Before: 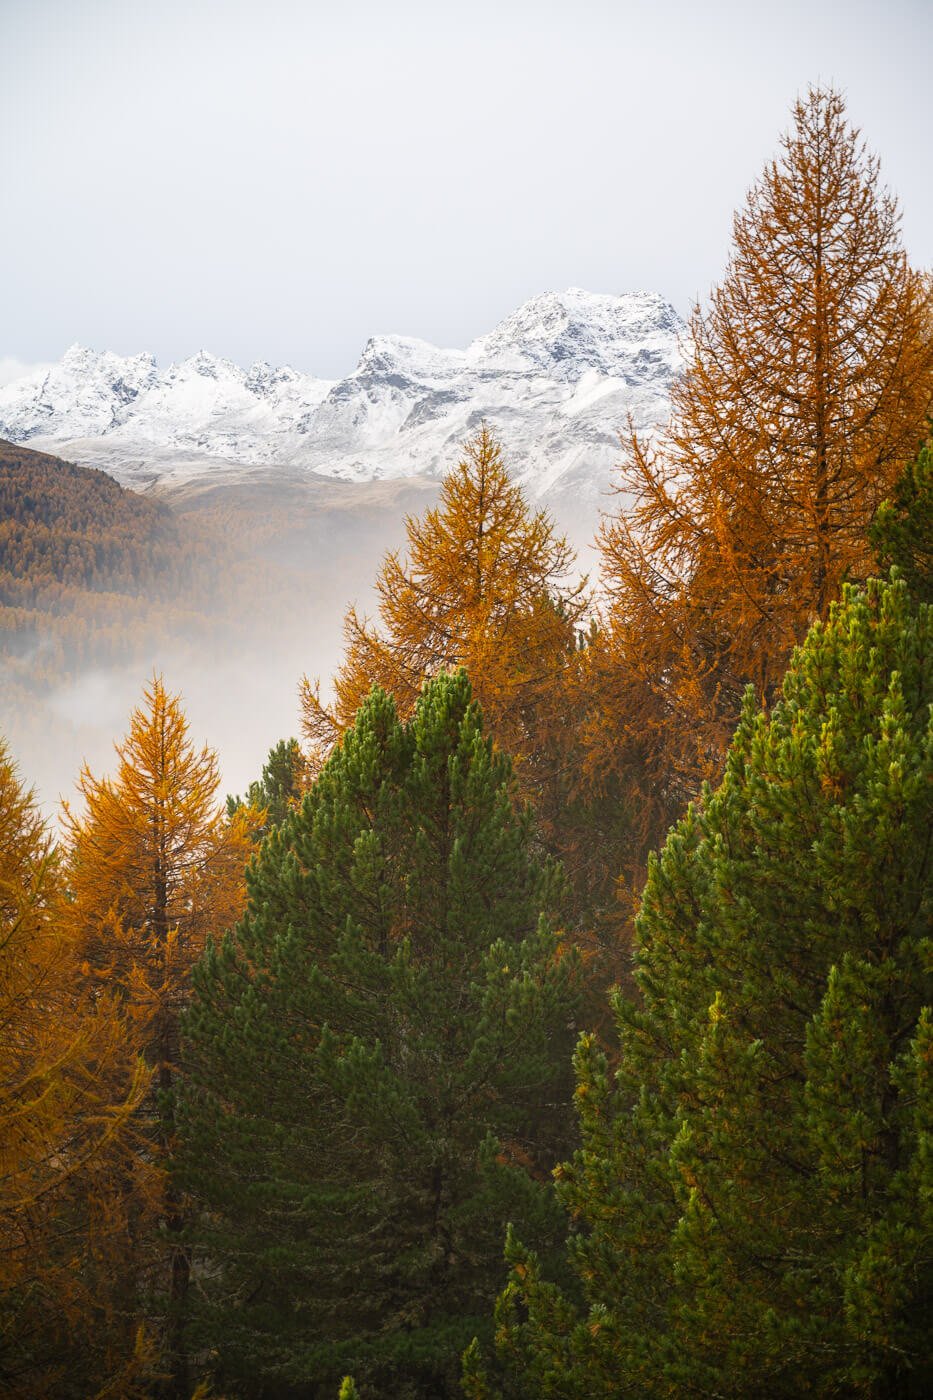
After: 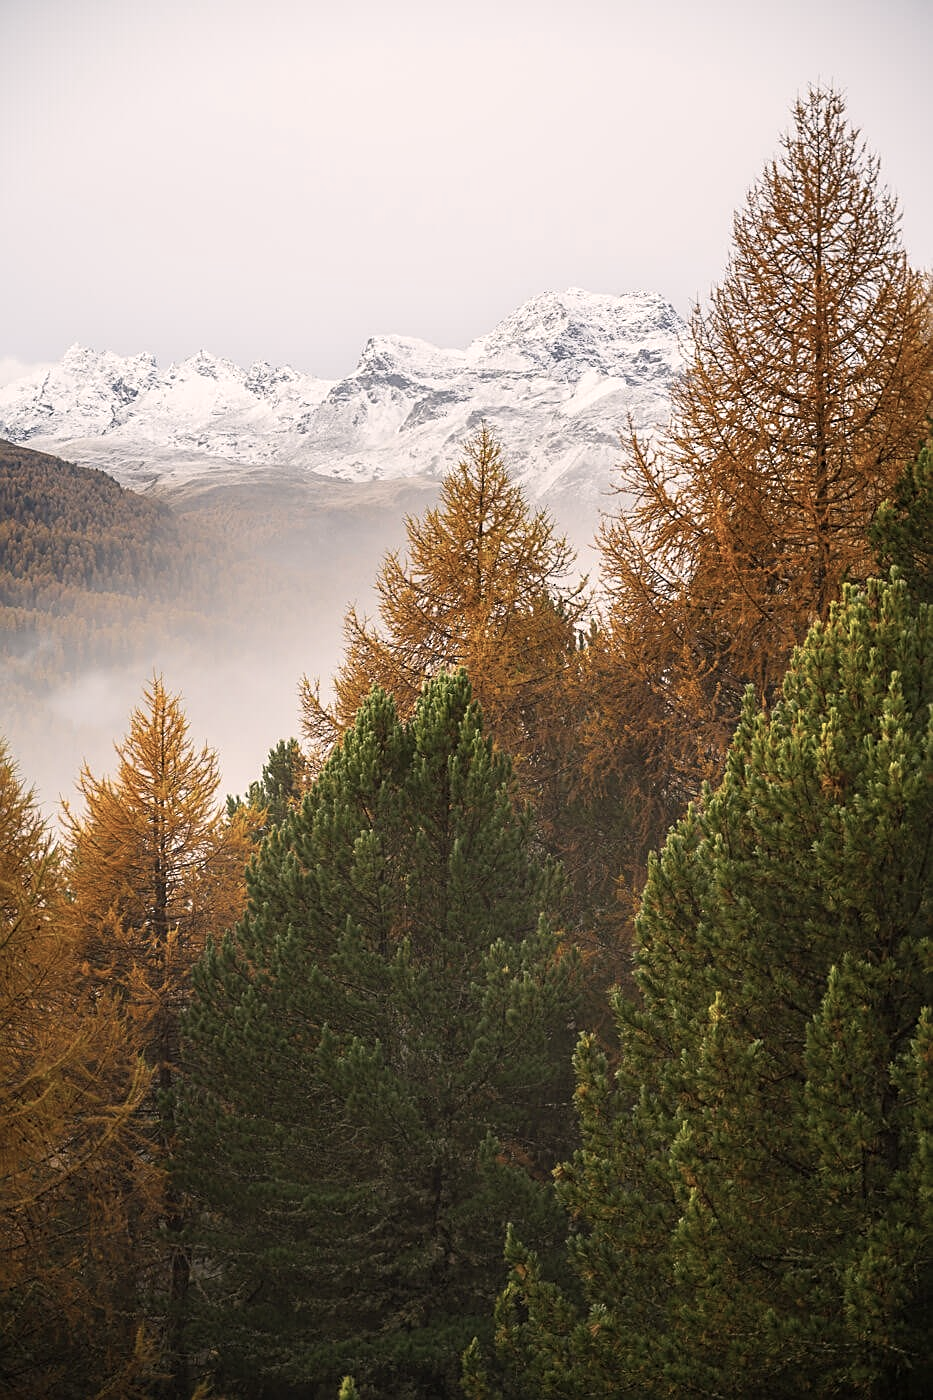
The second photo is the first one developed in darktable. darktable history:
sharpen: on, module defaults
color correction: highlights a* 5.59, highlights b* 5.24, saturation 0.68
